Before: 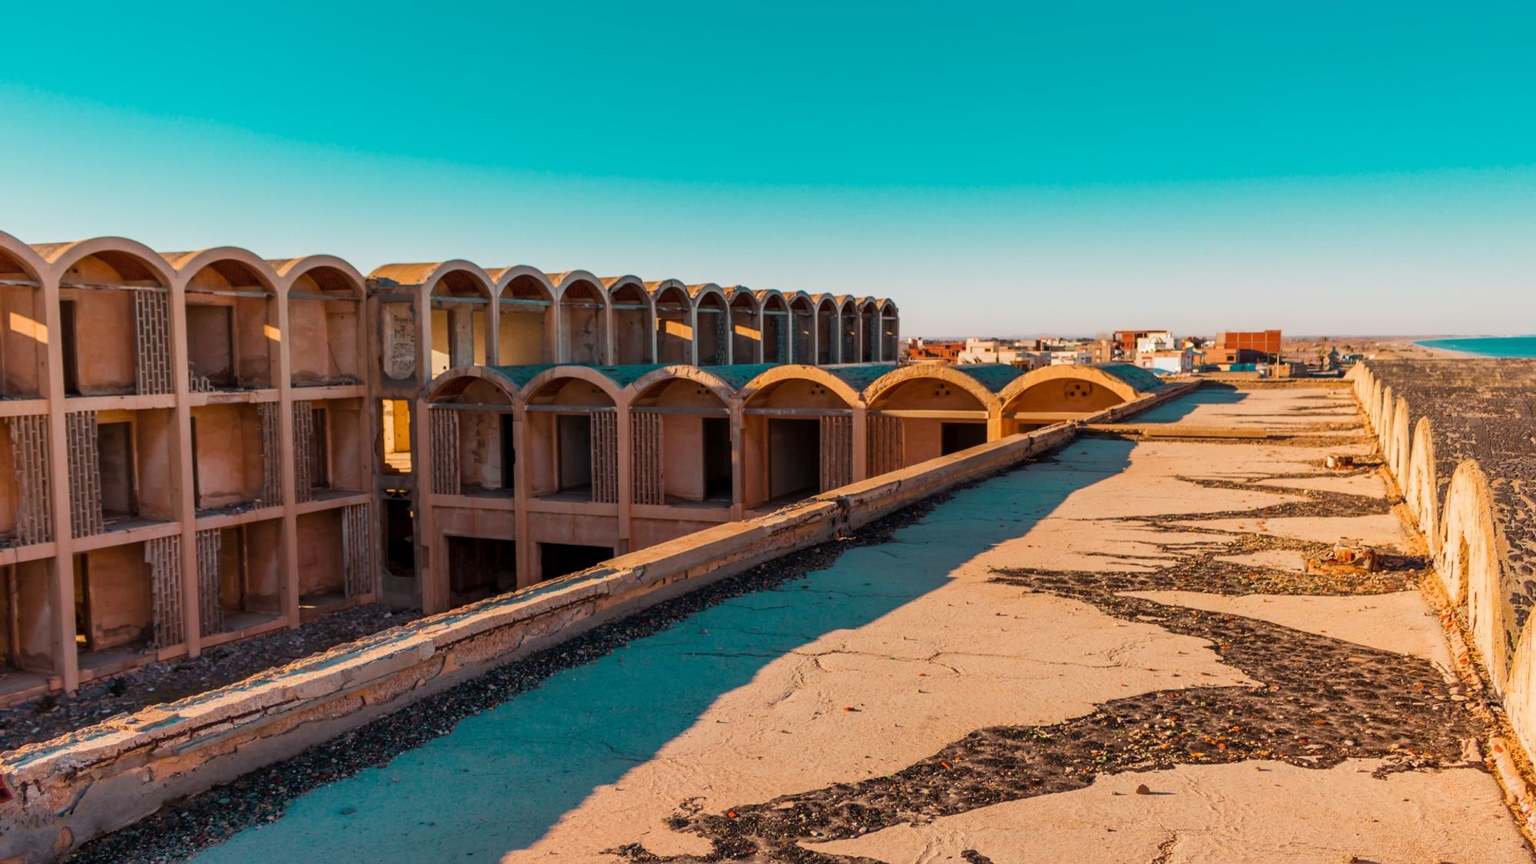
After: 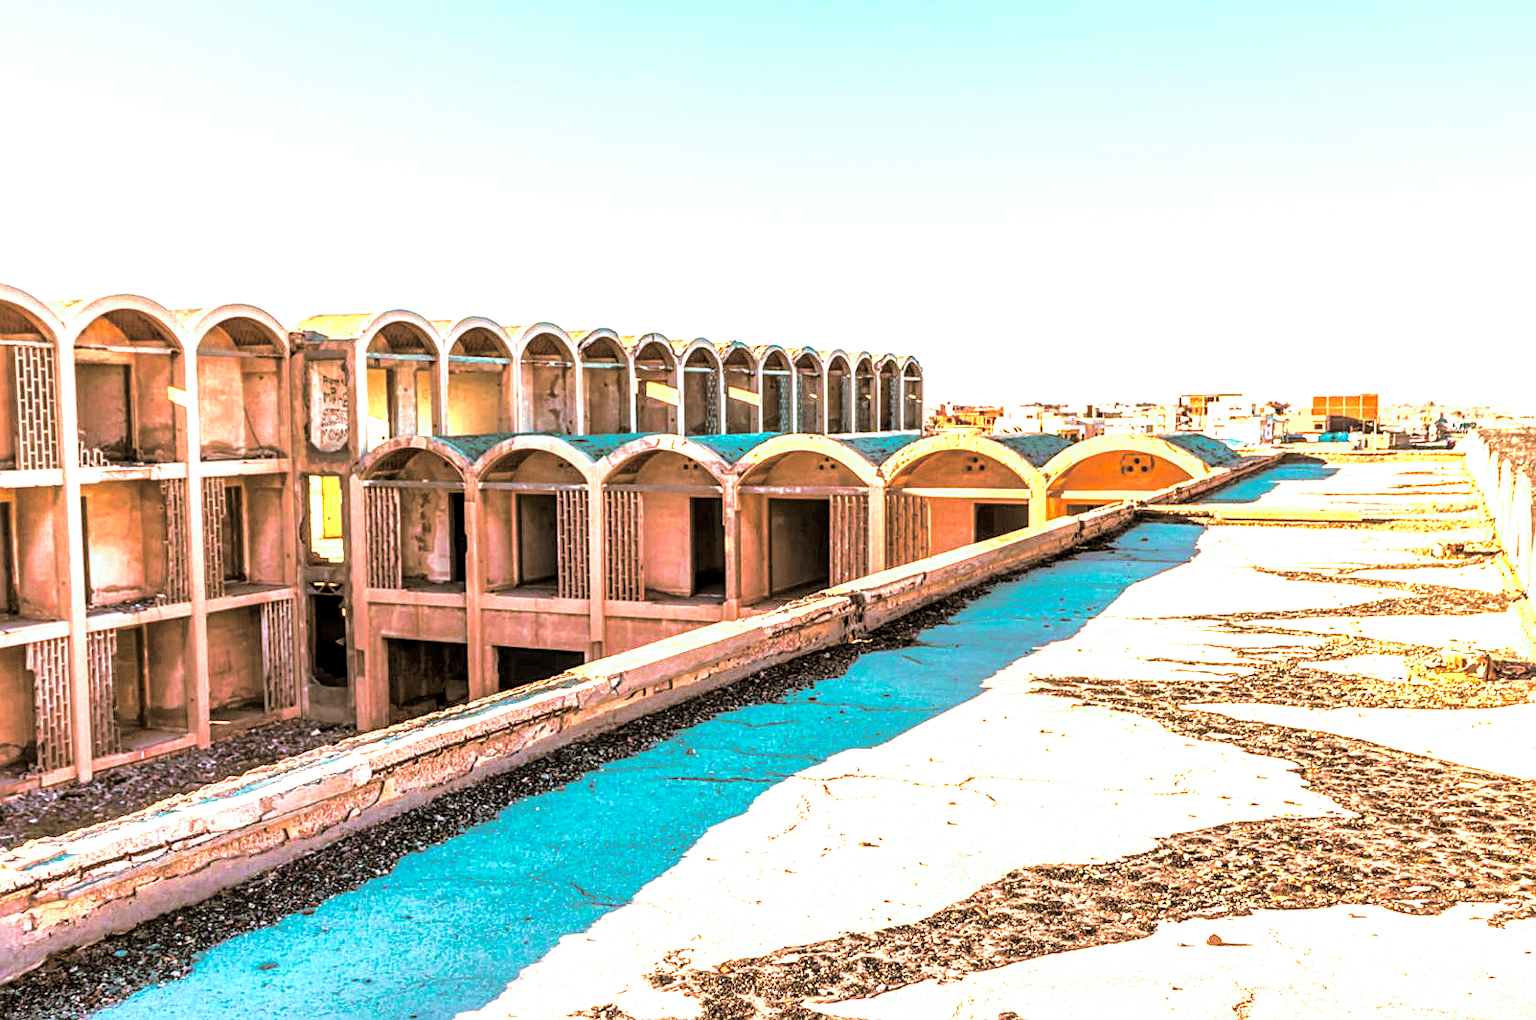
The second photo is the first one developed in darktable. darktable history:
split-toning: shadows › hue 37.98°, highlights › hue 185.58°, balance -55.261
crop: left 8.026%, right 7.374%
levels: levels [0, 0.43, 0.859]
velvia: strength 56%
sharpen: radius 2.167, amount 0.381, threshold 0
exposure: black level correction 0, exposure 1.7 EV, compensate exposure bias true, compensate highlight preservation false
local contrast: detail 160%
